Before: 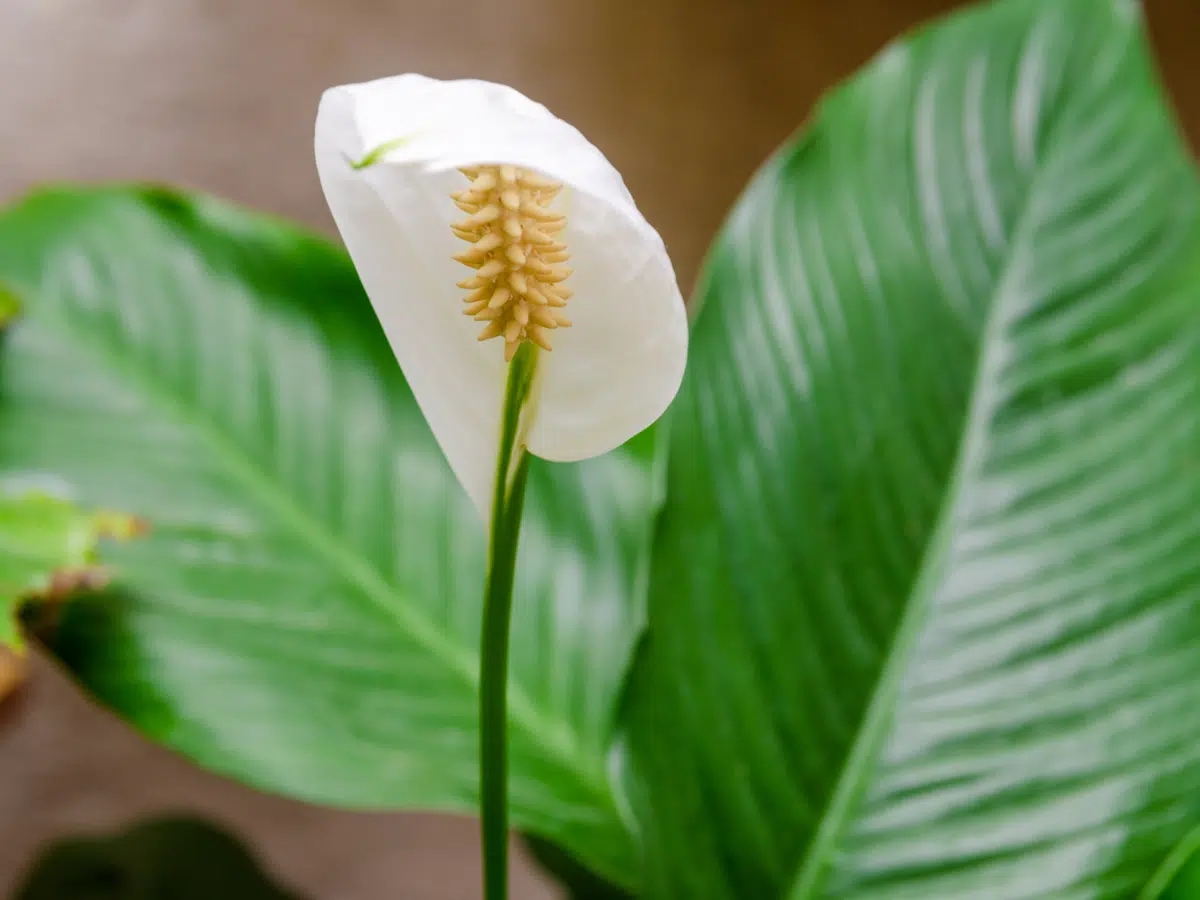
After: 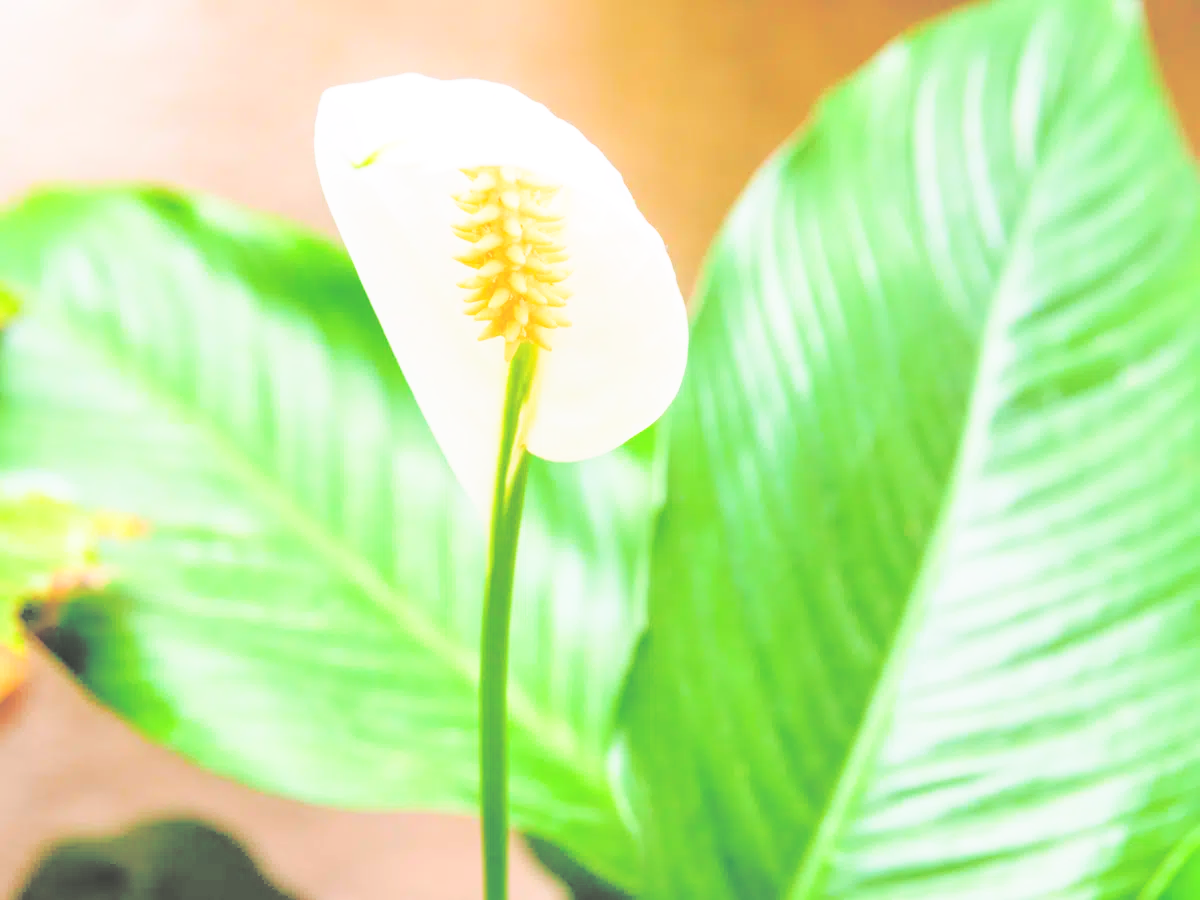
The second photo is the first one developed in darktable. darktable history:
shadows and highlights: radius 125.48, shadows 21.16, highlights -21.18, highlights color adjustment 46.08%, low approximation 0.01
base curve: curves: ch0 [(0, 0) (0.012, 0.01) (0.073, 0.168) (0.31, 0.711) (0.645, 0.957) (1, 1)], preserve colors none
contrast brightness saturation: brightness 0.996
